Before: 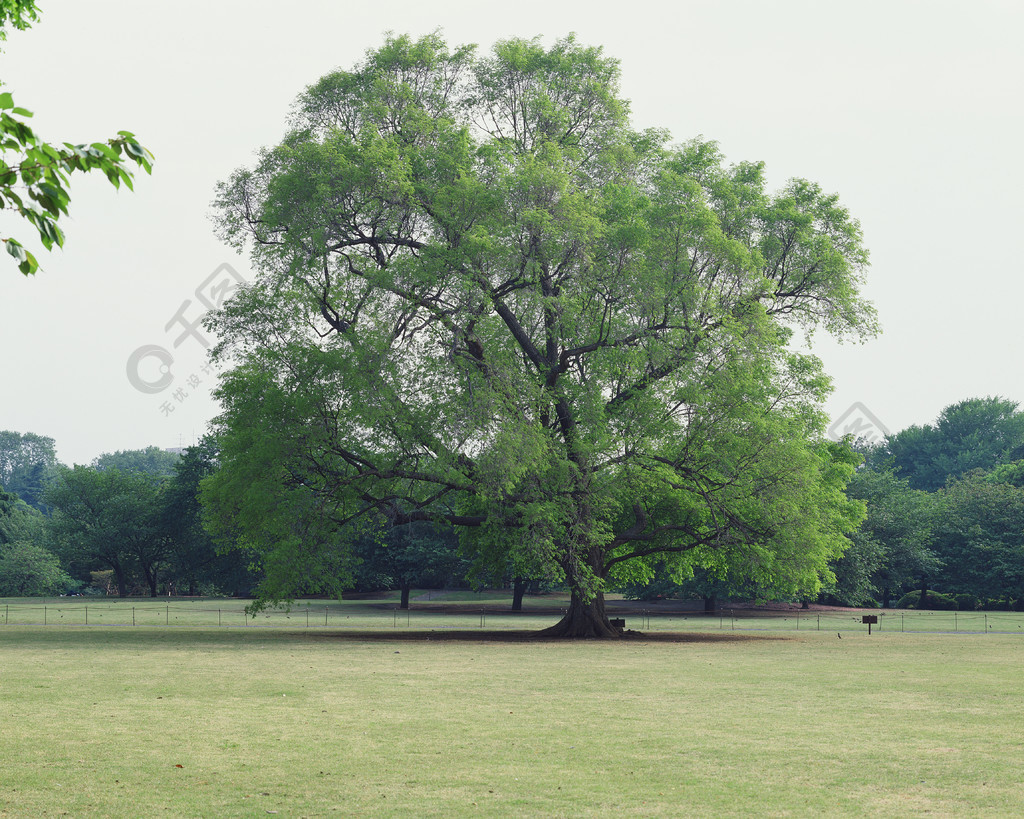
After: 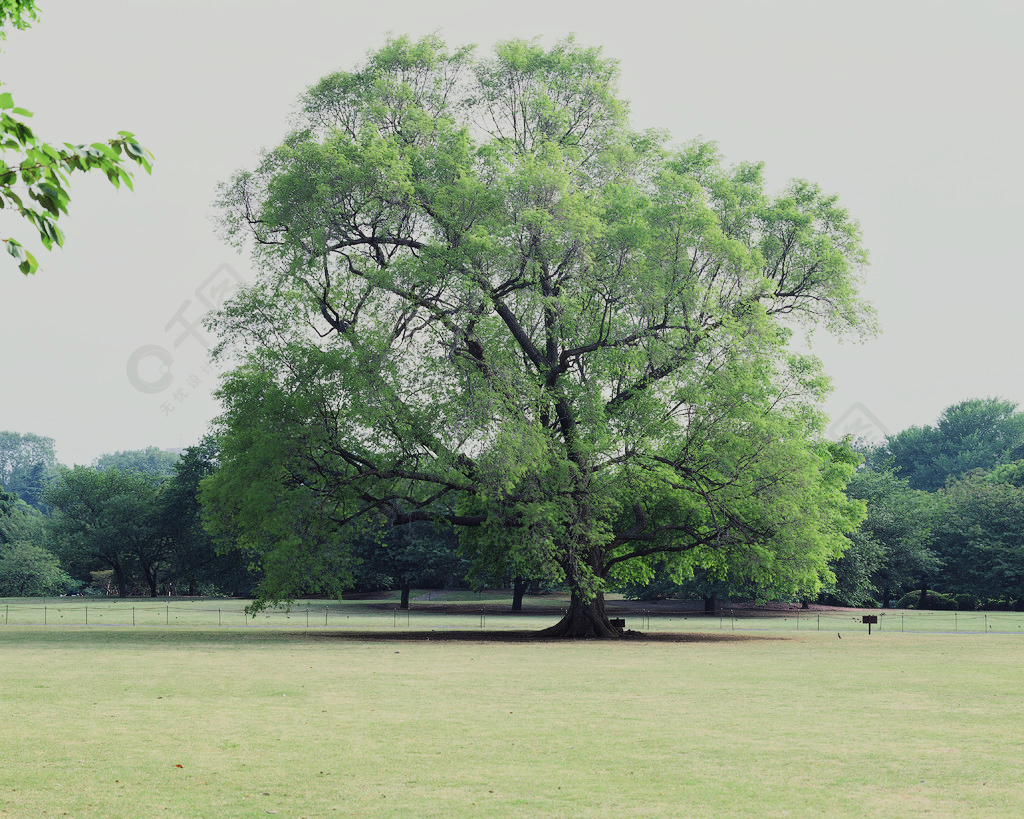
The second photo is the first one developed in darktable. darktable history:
tone equalizer: -8 EV 0.025 EV, -7 EV -0.013 EV, -6 EV 0.036 EV, -5 EV 0.043 EV, -4 EV 0.29 EV, -3 EV 0.638 EV, -2 EV 0.581 EV, -1 EV 0.17 EV, +0 EV 0.039 EV, edges refinement/feathering 500, mask exposure compensation -1.57 EV, preserve details guided filter
filmic rgb: black relative exposure -7.65 EV, white relative exposure 4.56 EV, threshold 5.96 EV, hardness 3.61, enable highlight reconstruction true
